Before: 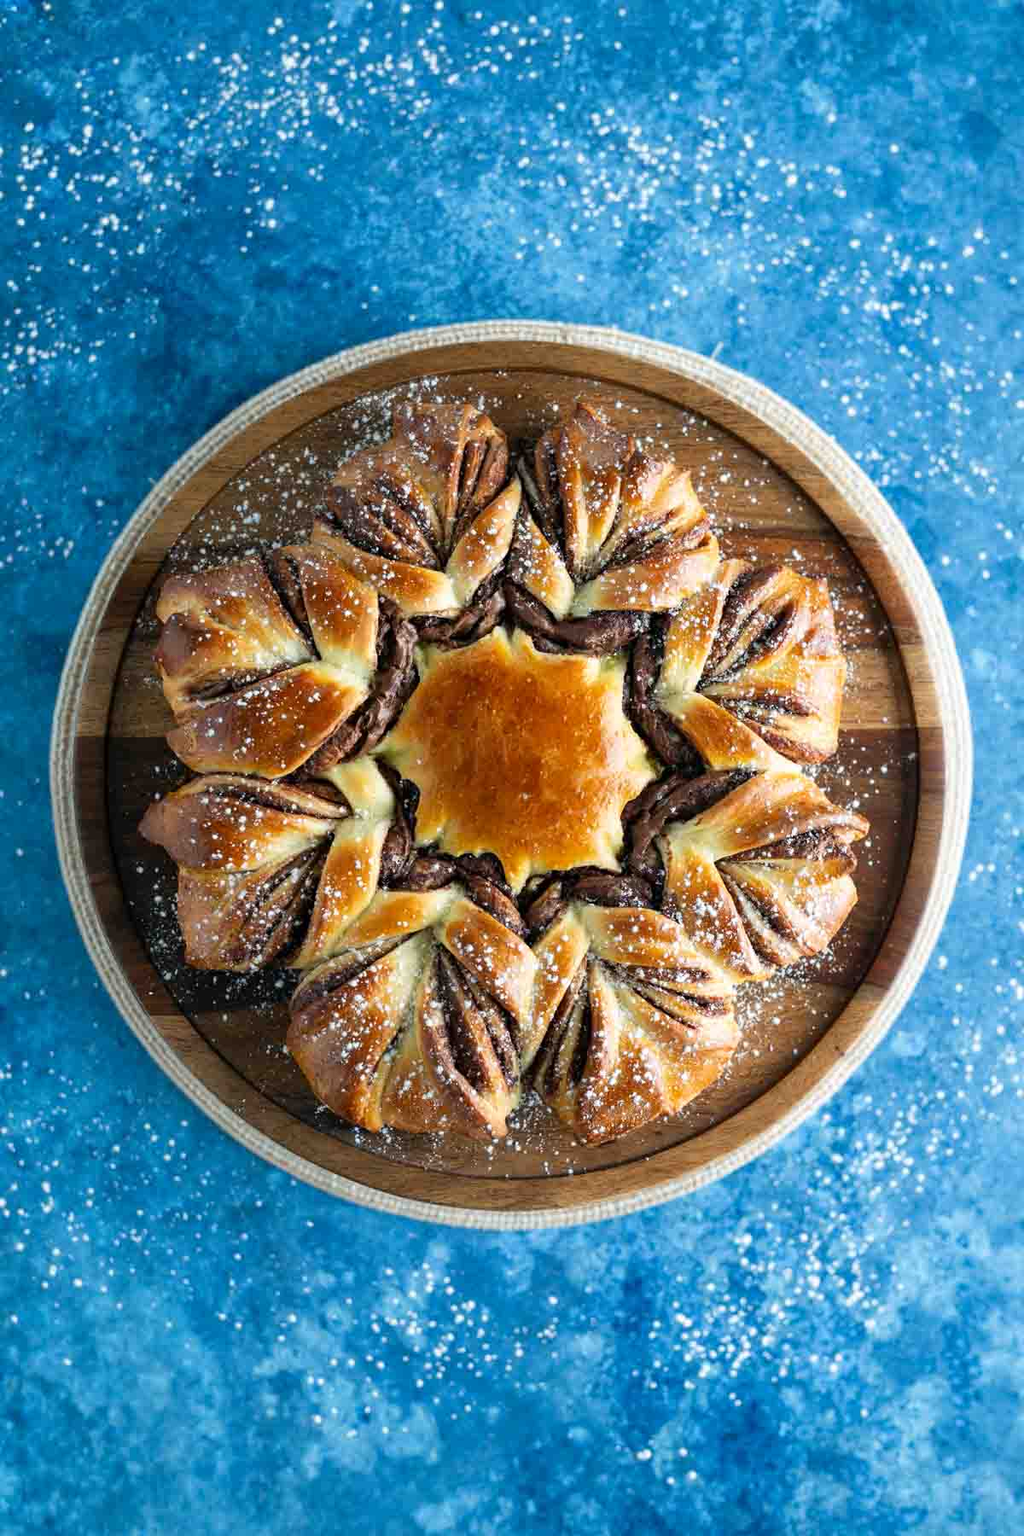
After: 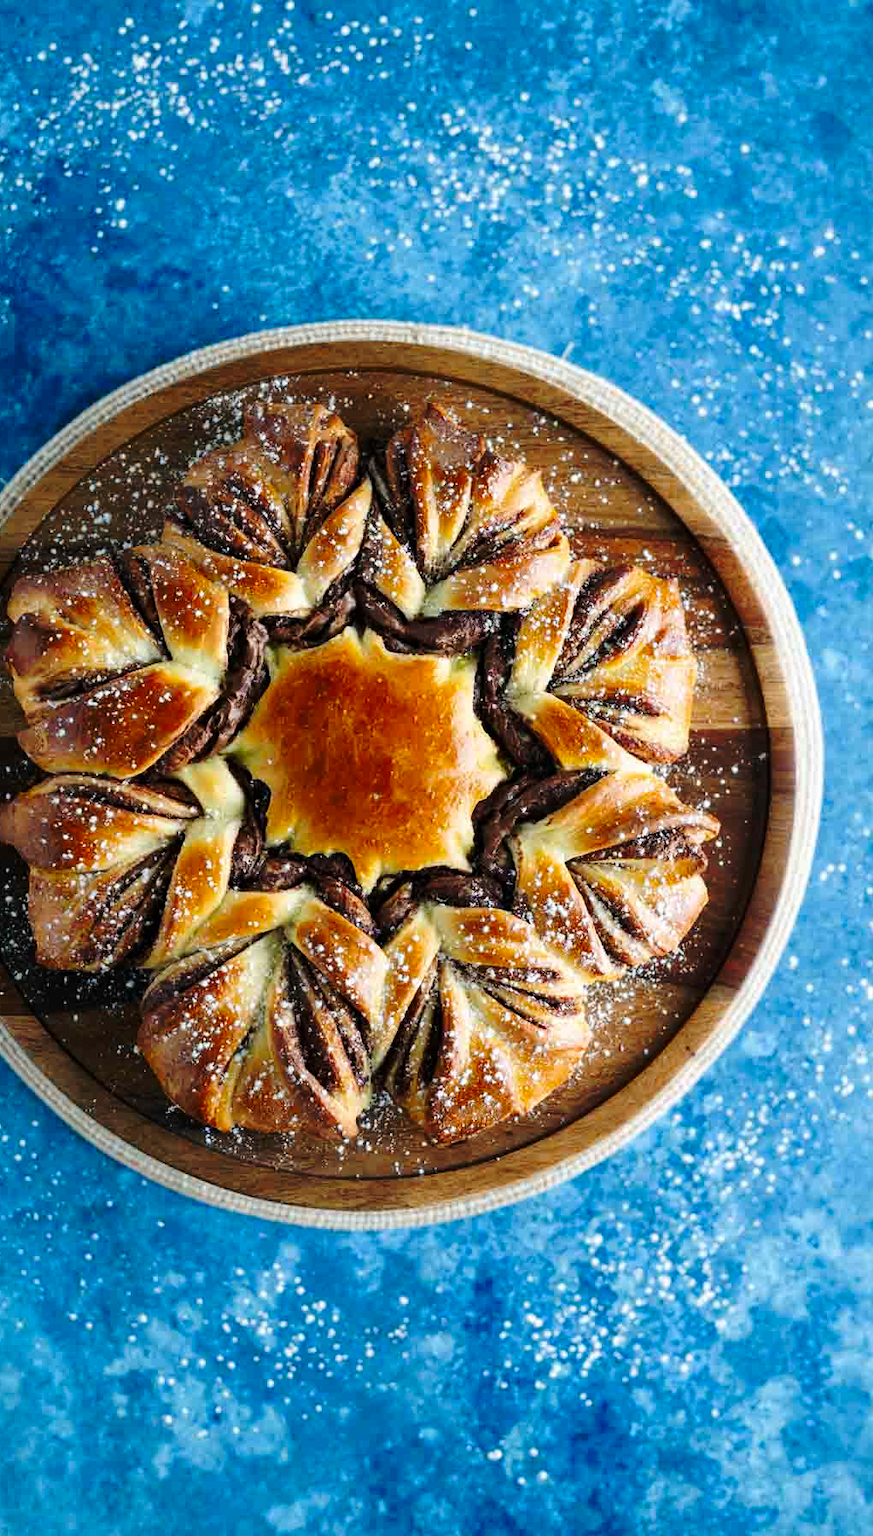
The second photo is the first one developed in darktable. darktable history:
crop and rotate: left 14.584%
base curve: curves: ch0 [(0, 0) (0.073, 0.04) (0.157, 0.139) (0.492, 0.492) (0.758, 0.758) (1, 1)], preserve colors none
